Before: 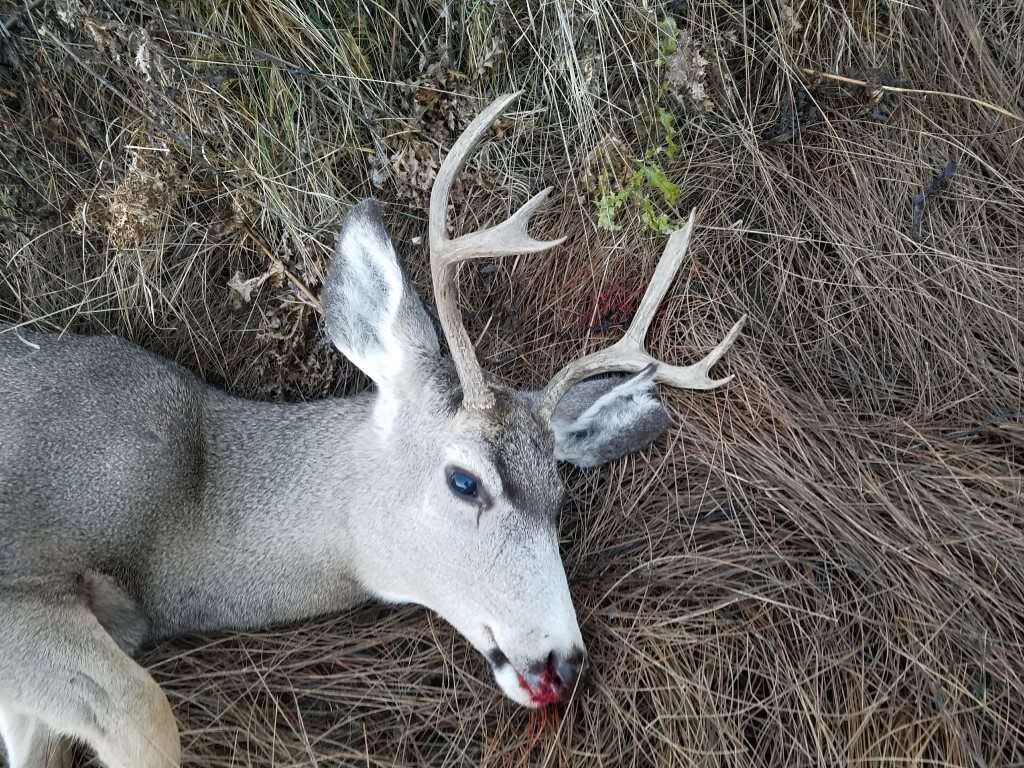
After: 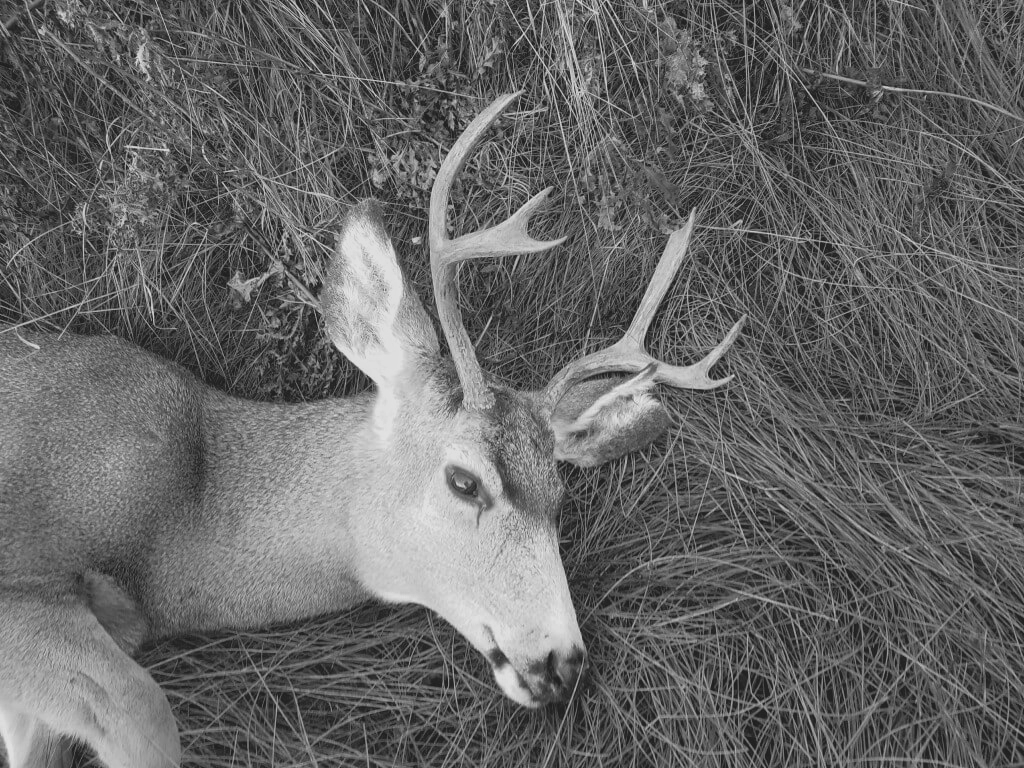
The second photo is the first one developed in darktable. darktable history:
color zones: curves: ch0 [(0.287, 0.048) (0.493, 0.484) (0.737, 0.816)]; ch1 [(0, 0) (0.143, 0) (0.286, 0) (0.429, 0) (0.571, 0) (0.714, 0) (0.857, 0)]
local contrast: highlights 100%, shadows 100%, detail 120%, midtone range 0.2
contrast brightness saturation: contrast -0.26, saturation -0.43
